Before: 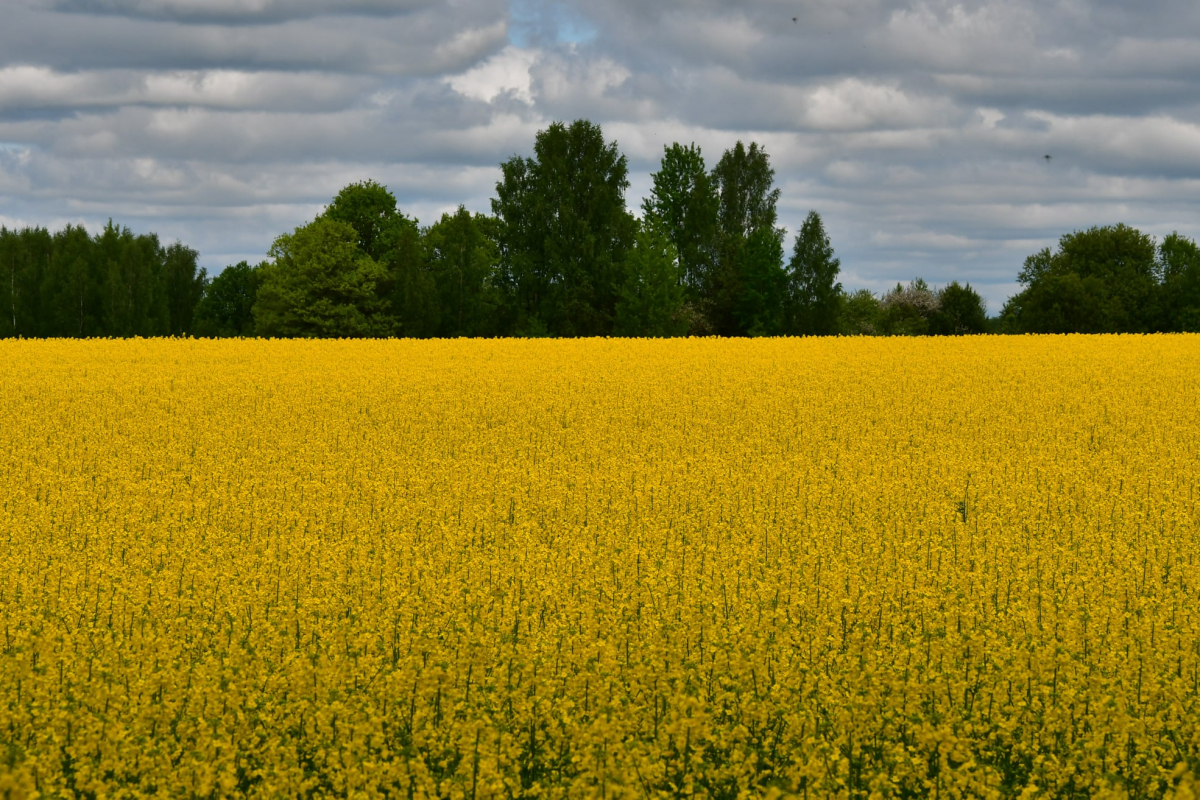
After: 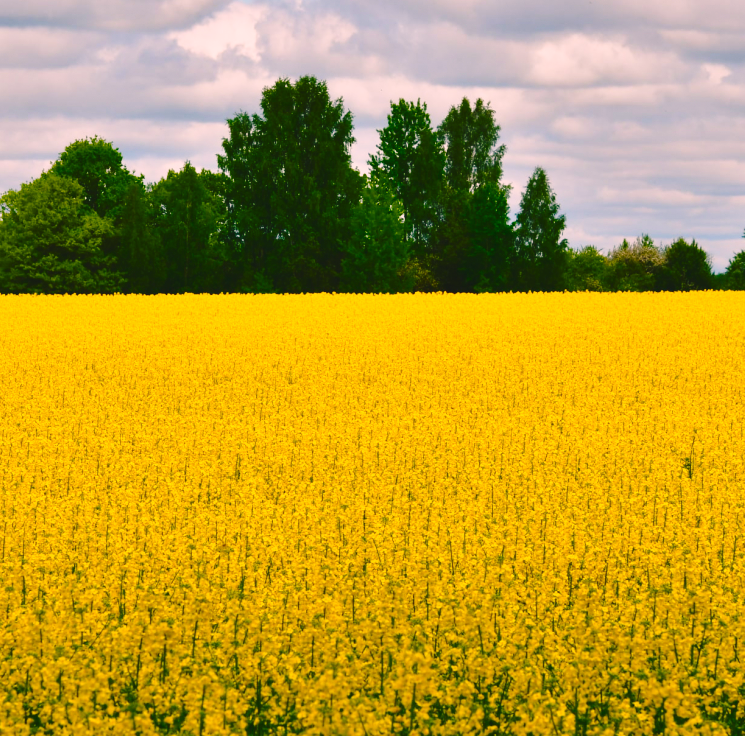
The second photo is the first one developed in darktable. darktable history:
base curve: curves: ch0 [(0, 0) (0.028, 0.03) (0.121, 0.232) (0.46, 0.748) (0.859, 0.968) (1, 1)], preserve colors none
color correction: highlights a* 12.38, highlights b* 5.54
crop and rotate: left 22.861%, top 5.623%, right 15.03%, bottom 2.255%
tone equalizer: on, module defaults
color balance rgb: shadows lift › luminance -7.57%, shadows lift › chroma 2.124%, shadows lift › hue 203.4°, power › hue 208.46°, global offset › luminance 0.711%, linear chroma grading › global chroma 19.762%, perceptual saturation grading › global saturation 20%, perceptual saturation grading › highlights -25.511%, perceptual saturation grading › shadows 49.729%, global vibrance -17.551%, contrast -6.493%
